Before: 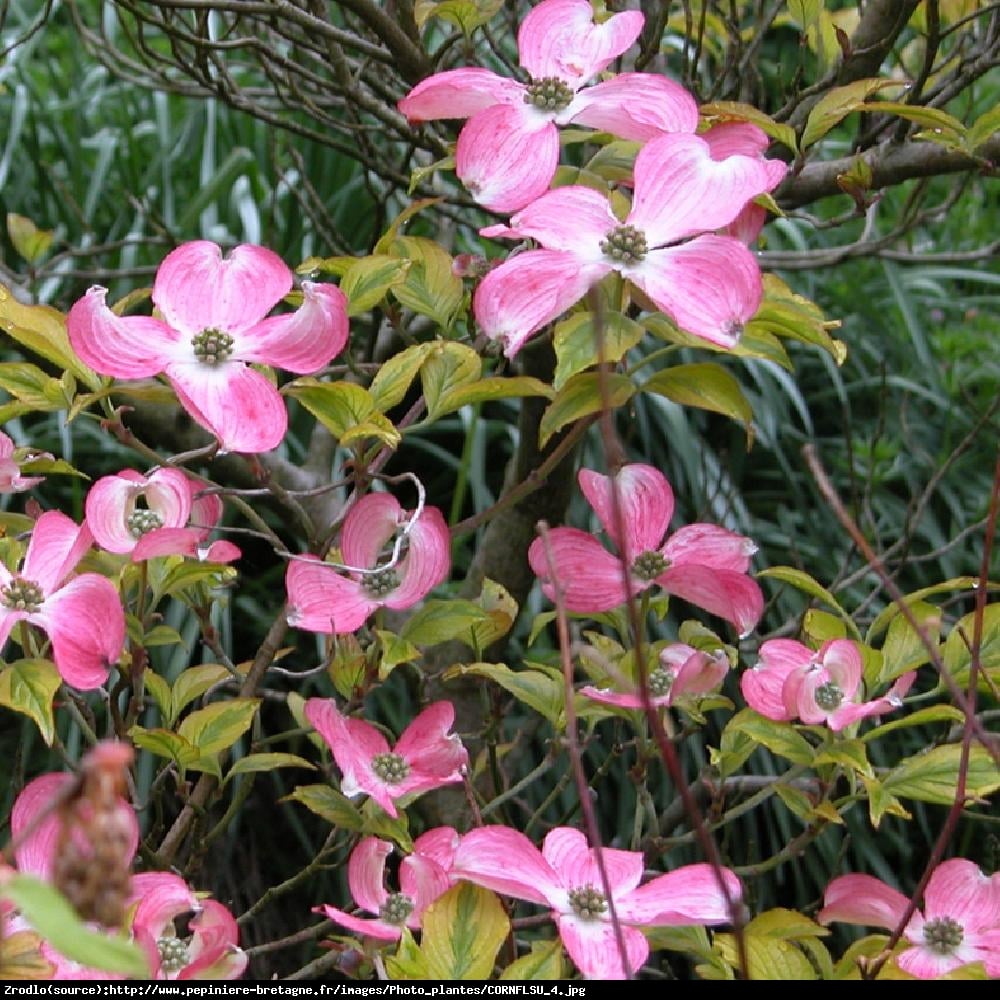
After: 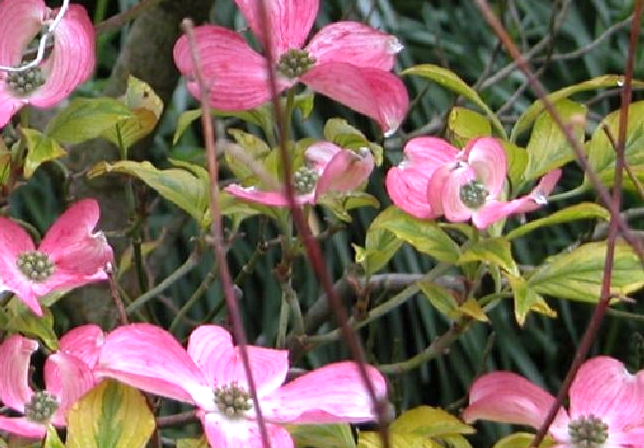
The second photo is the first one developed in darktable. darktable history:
crop and rotate: left 35.509%, top 50.238%, bottom 4.934%
exposure: exposure 0.426 EV, compensate highlight preservation false
